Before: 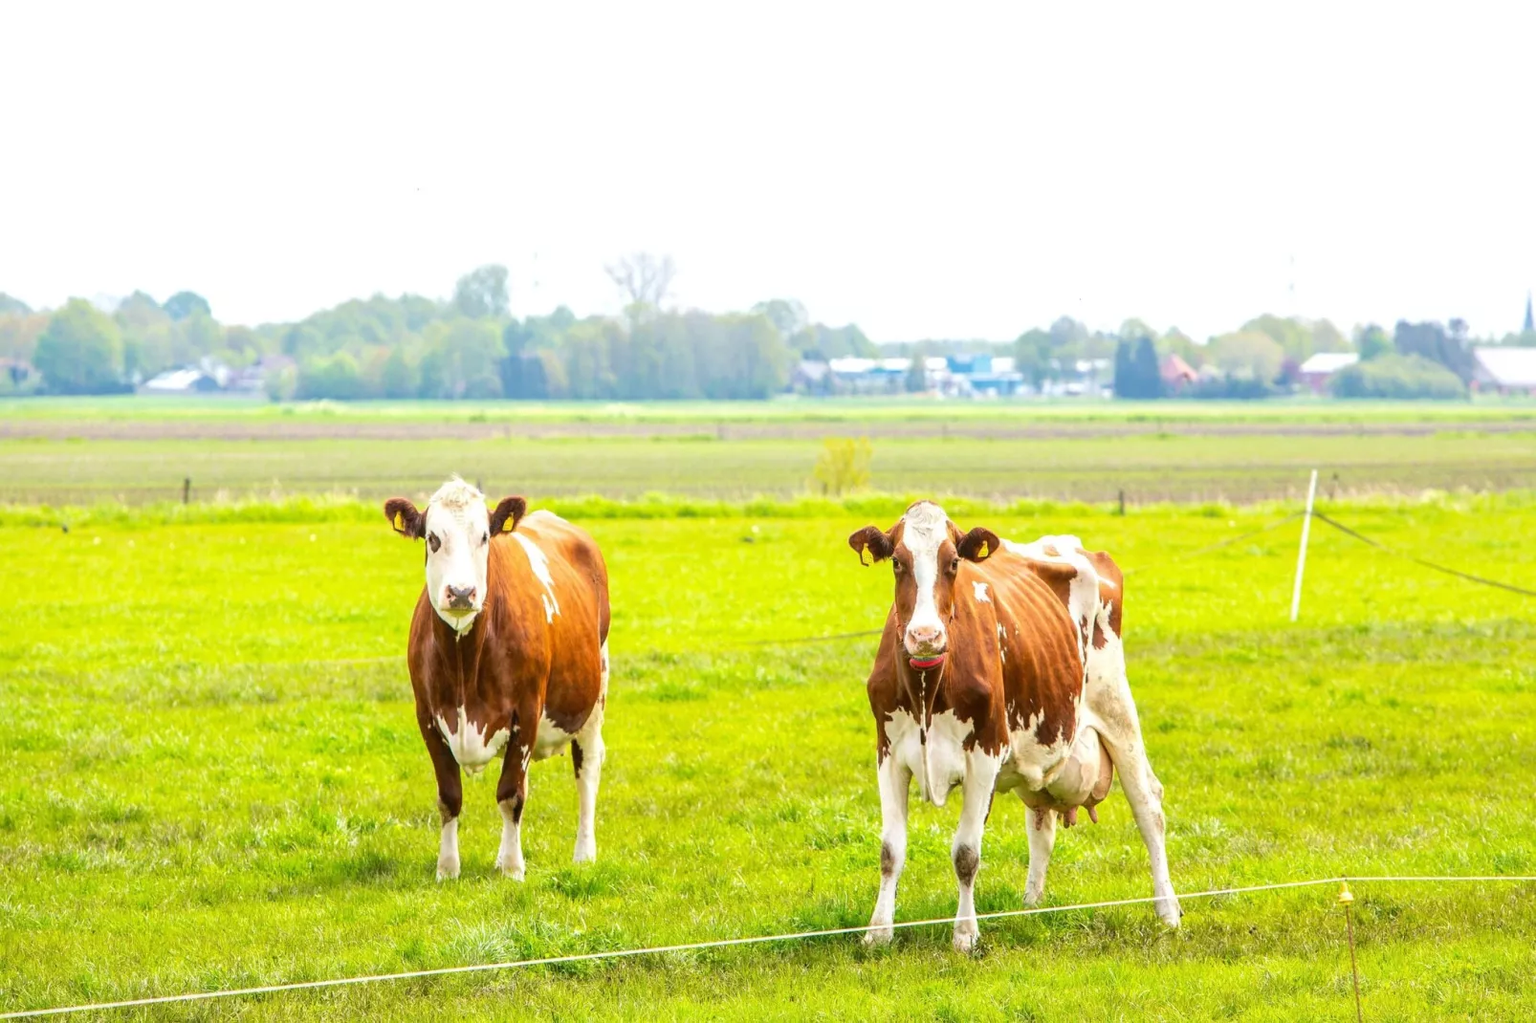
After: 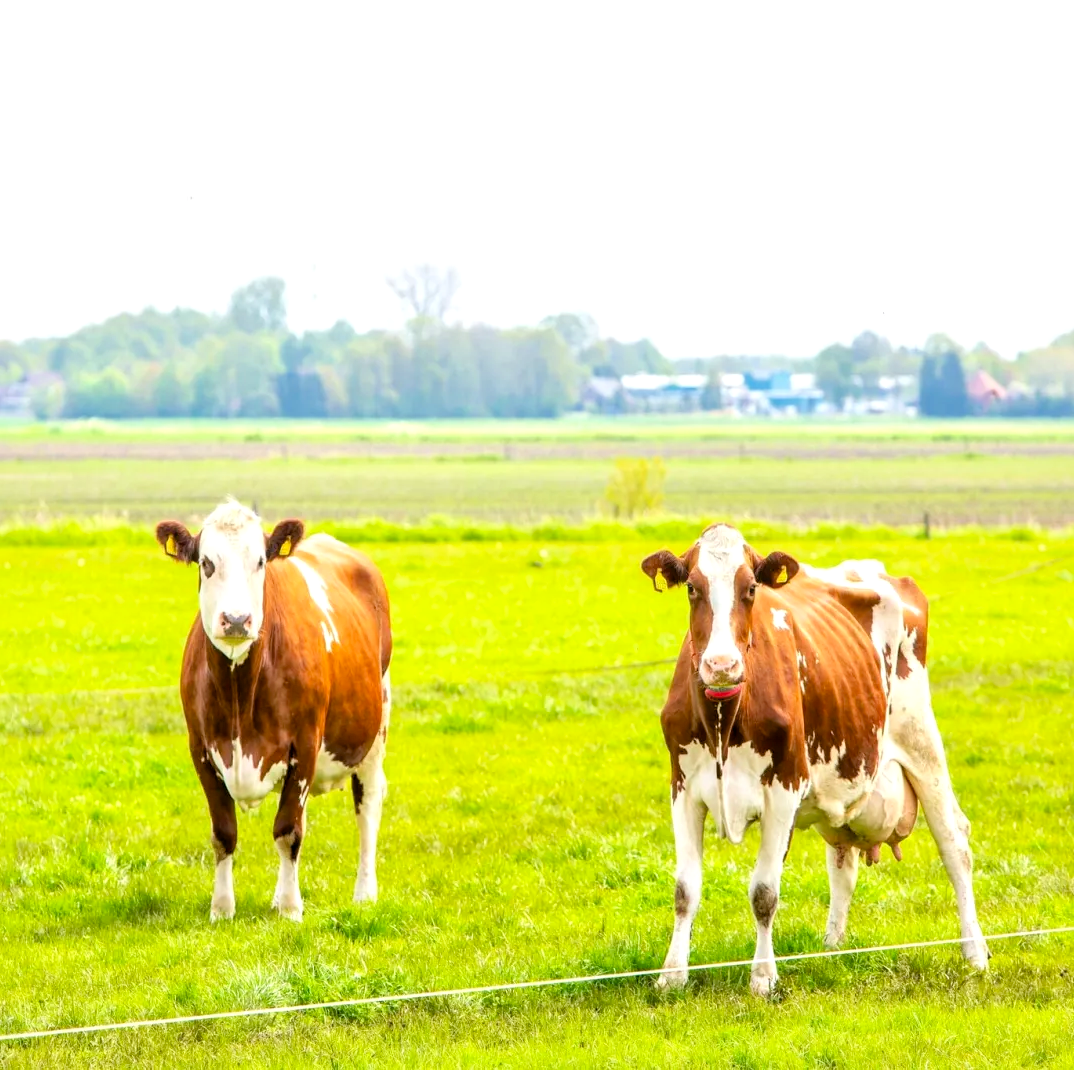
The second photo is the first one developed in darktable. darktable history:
filmic rgb: black relative exposure -8.03 EV, white relative exposure 4.03 EV, hardness 4.11, contrast 0.928, color science v6 (2022)
levels: black 0.017%, levels [0, 0.43, 0.859]
exposure: black level correction 0.005, exposure 0.001 EV, compensate highlight preservation false
crop: left 15.369%, right 17.747%
local contrast: mode bilateral grid, contrast 19, coarseness 50, detail 130%, midtone range 0.2
